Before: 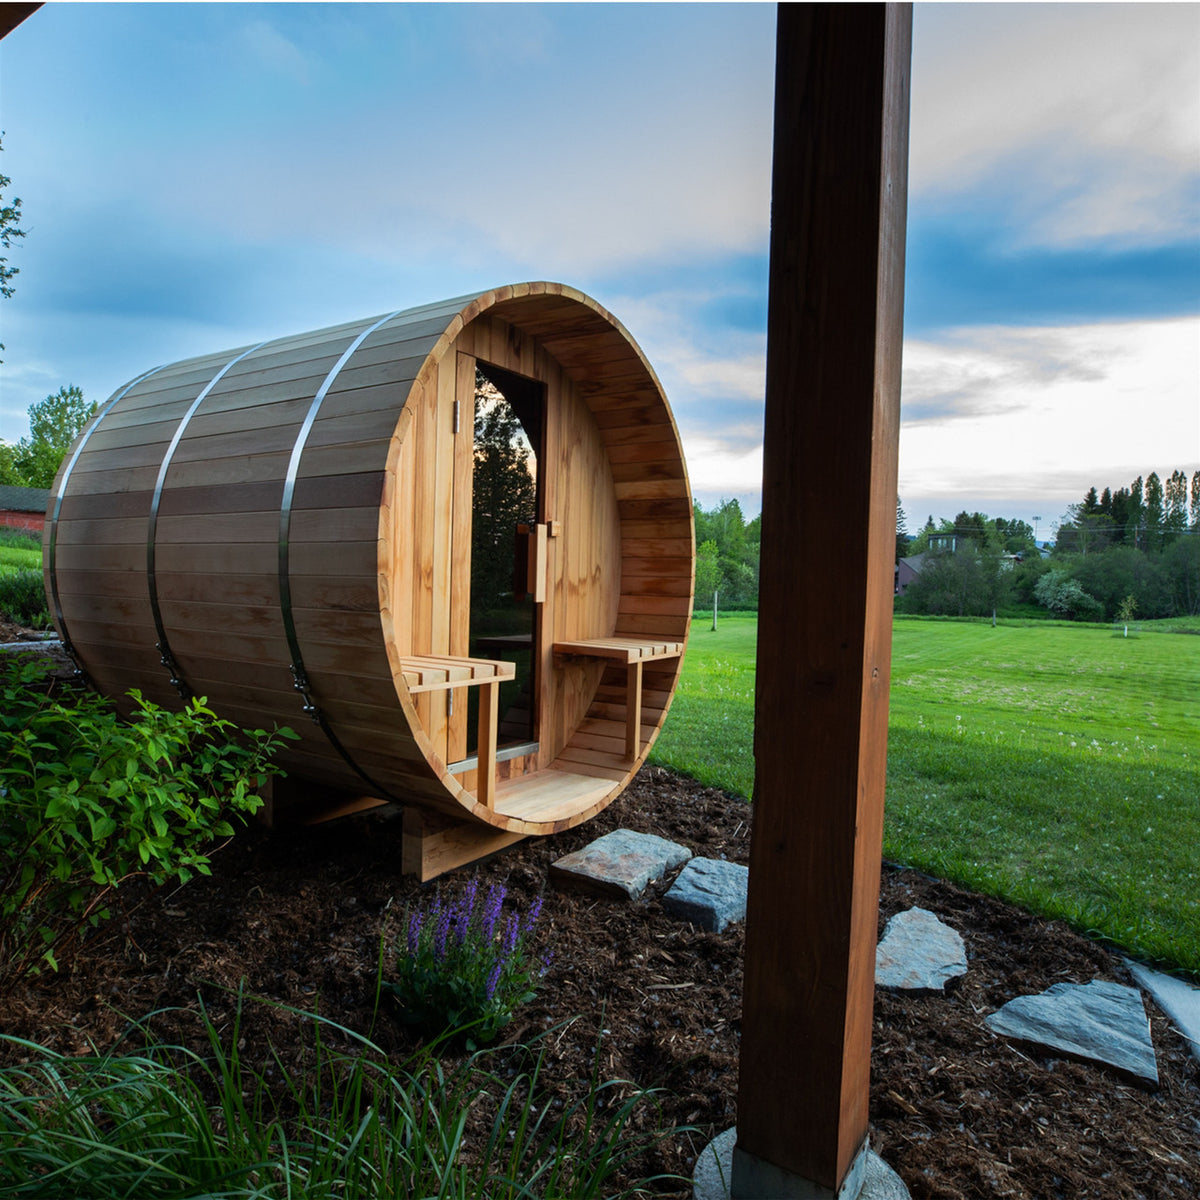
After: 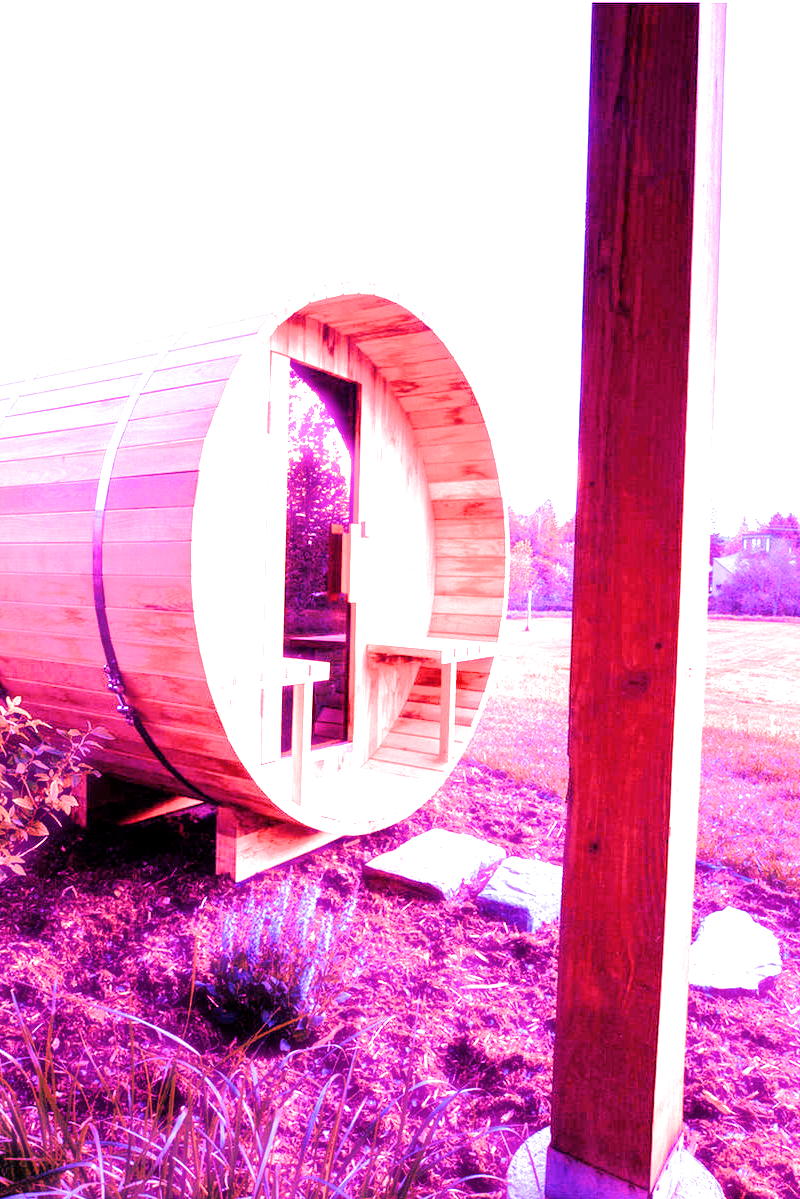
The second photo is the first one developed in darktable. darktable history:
crop and rotate: left 15.546%, right 17.787%
filmic rgb: black relative exposure -7.65 EV, white relative exposure 4.56 EV, hardness 3.61
haze removal: strength -0.09, adaptive false
white balance: red 8, blue 8
